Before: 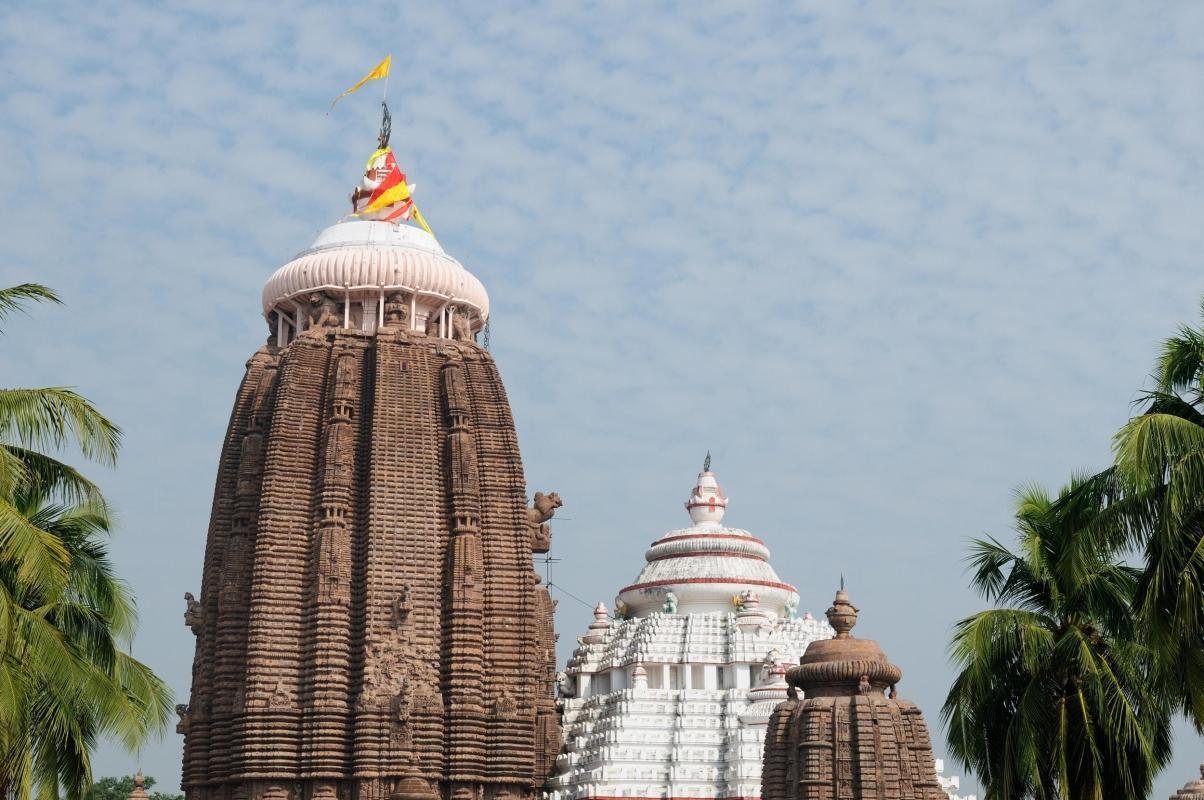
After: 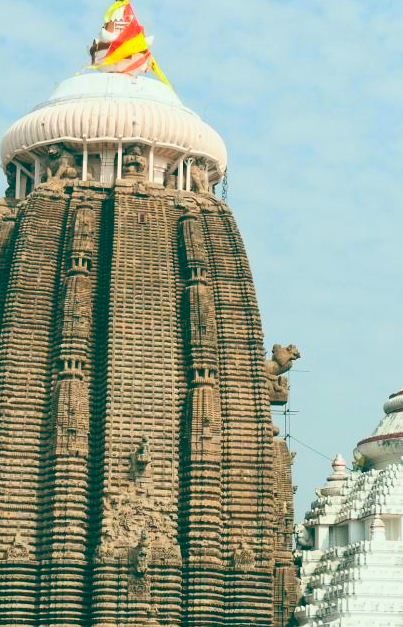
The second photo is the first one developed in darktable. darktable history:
color balance: lift [1.005, 0.99, 1.007, 1.01], gamma [1, 1.034, 1.032, 0.966], gain [0.873, 1.055, 1.067, 0.933]
crop and rotate: left 21.77%, top 18.528%, right 44.676%, bottom 2.997%
white balance: red 0.967, blue 1.049
contrast brightness saturation: contrast 0.24, brightness 0.26, saturation 0.39
